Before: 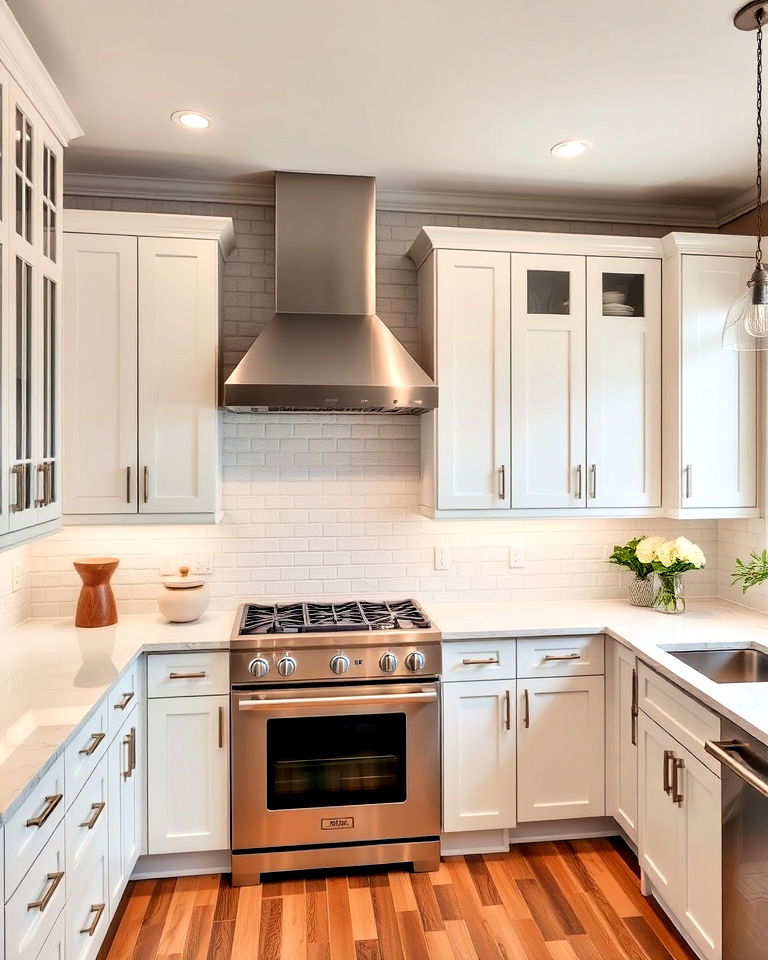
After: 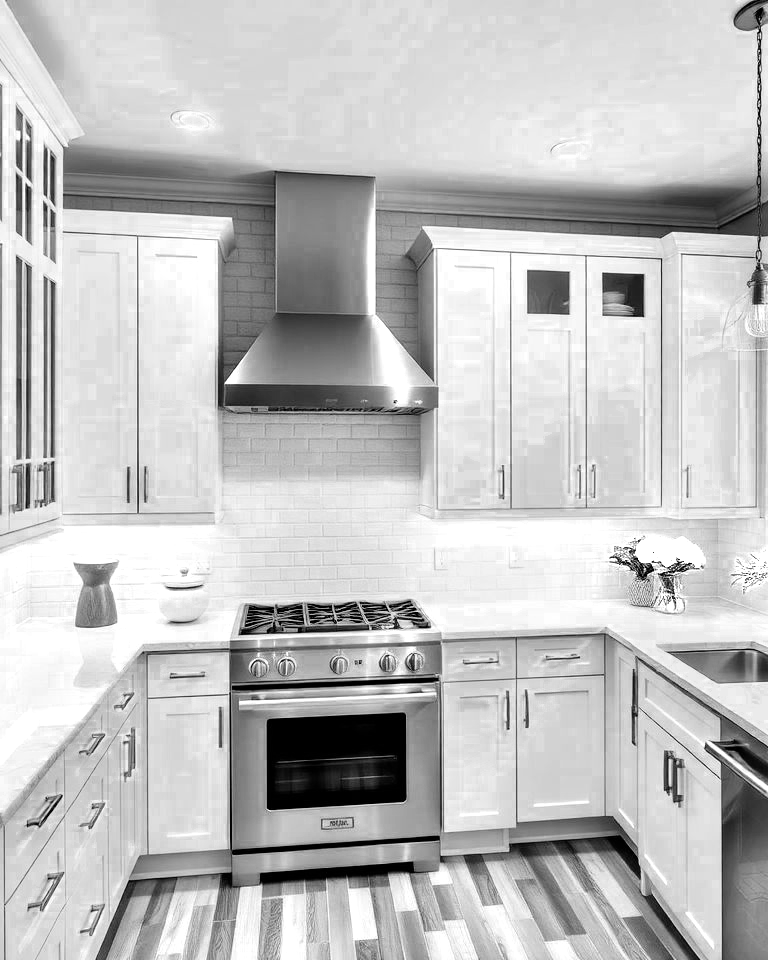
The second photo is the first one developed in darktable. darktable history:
color zones: curves: ch0 [(0, 0.554) (0.146, 0.662) (0.293, 0.86) (0.503, 0.774) (0.637, 0.106) (0.74, 0.072) (0.866, 0.488) (0.998, 0.569)]; ch1 [(0, 0) (0.143, 0) (0.286, 0) (0.429, 0) (0.571, 0) (0.714, 0) (0.857, 0)]
filmic rgb: black relative exposure -11.35 EV, white relative exposure 3.22 EV, hardness 6.76, color science v6 (2022)
